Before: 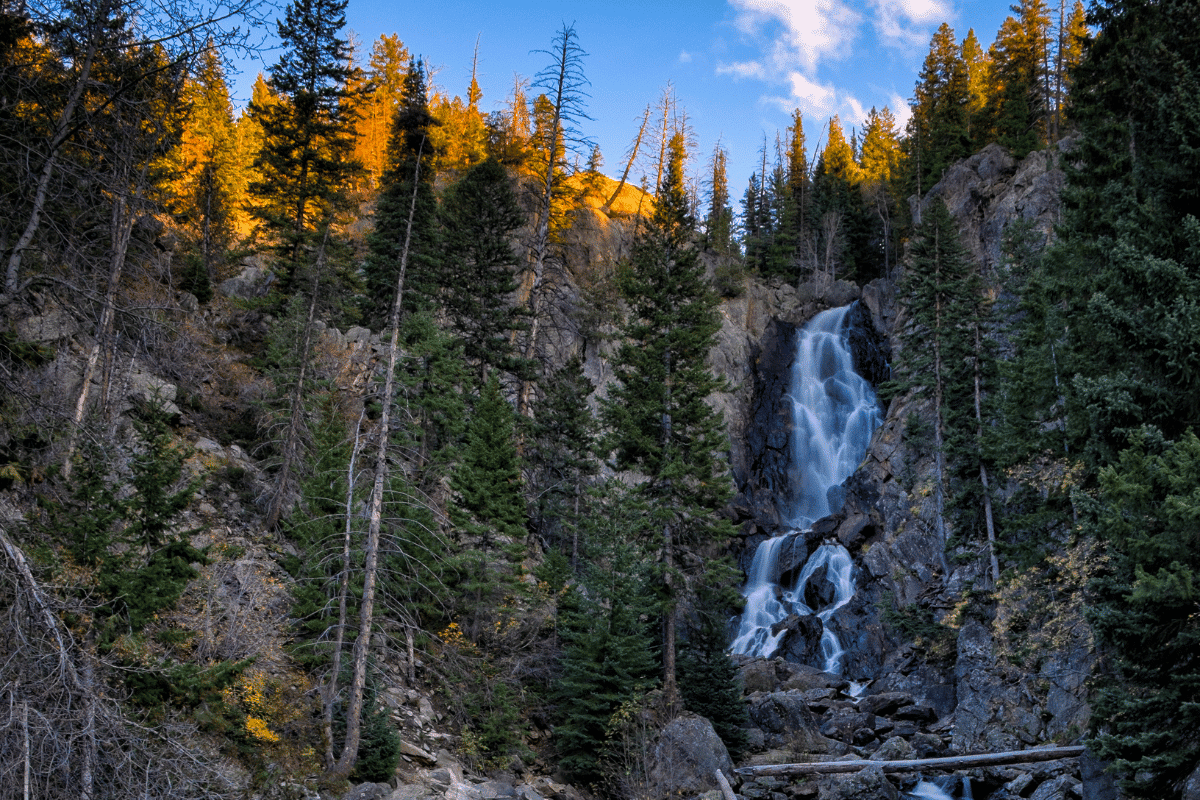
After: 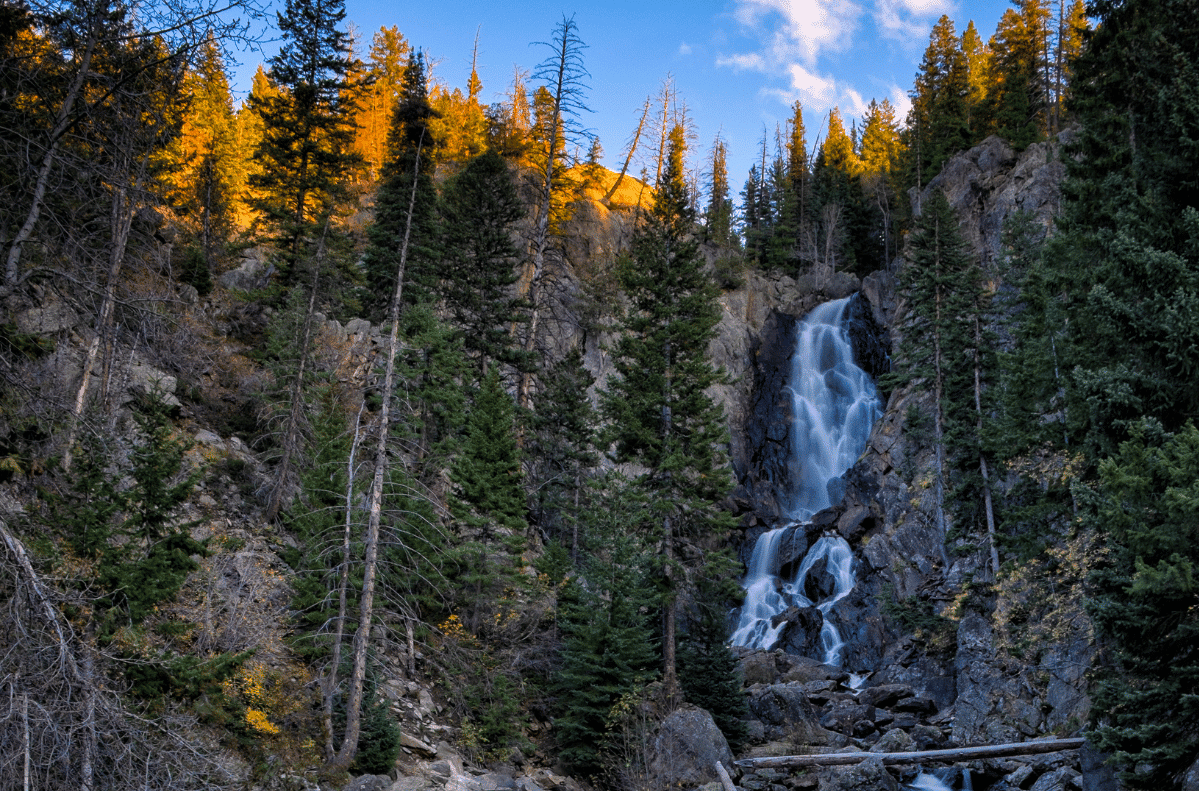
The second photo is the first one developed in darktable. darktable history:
crop: top 1.049%, right 0.001%
tone equalizer: on, module defaults
